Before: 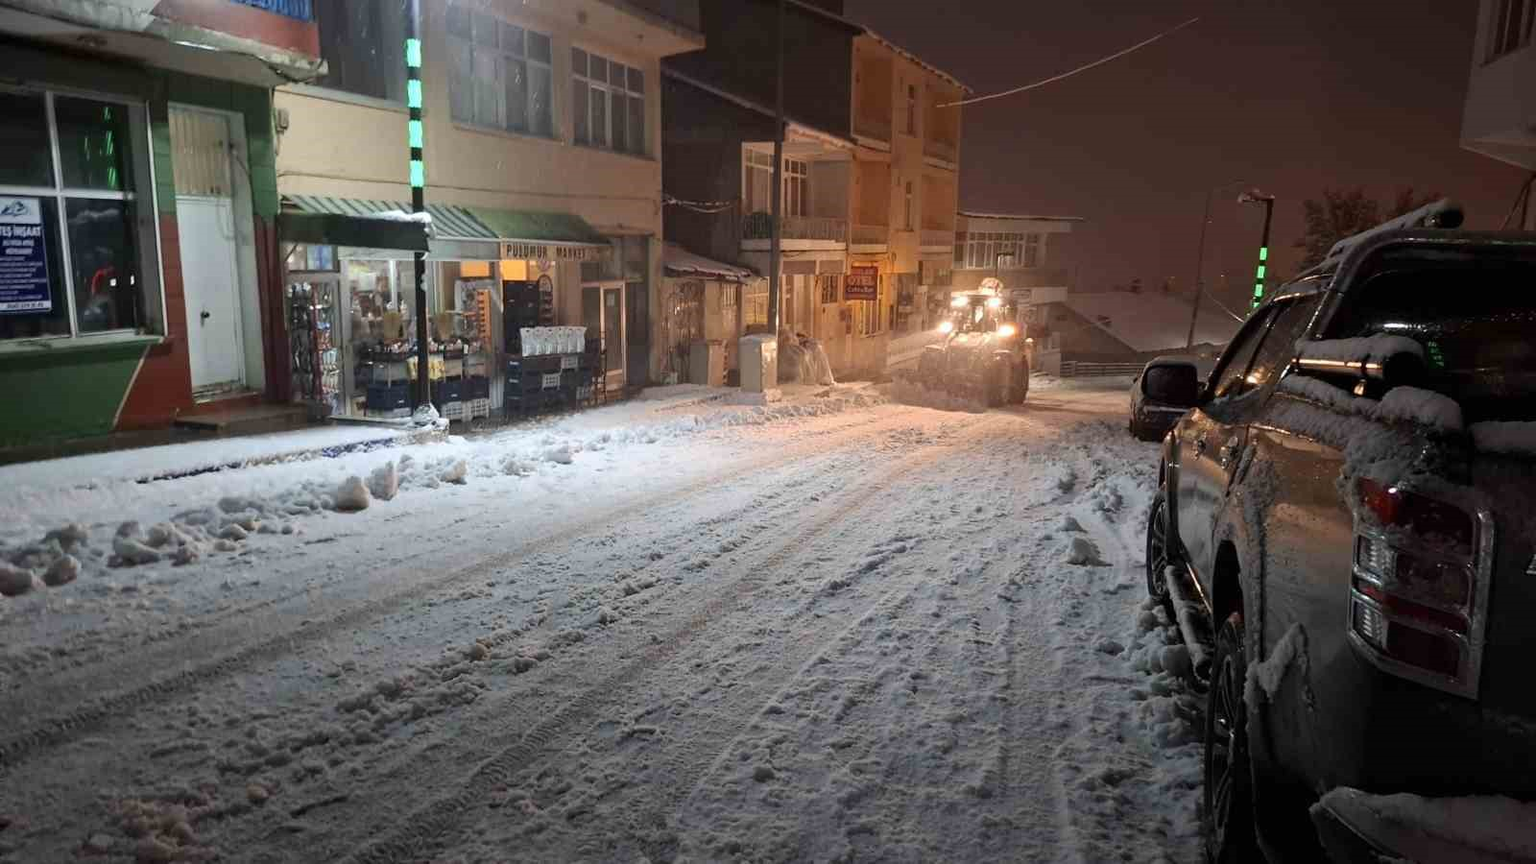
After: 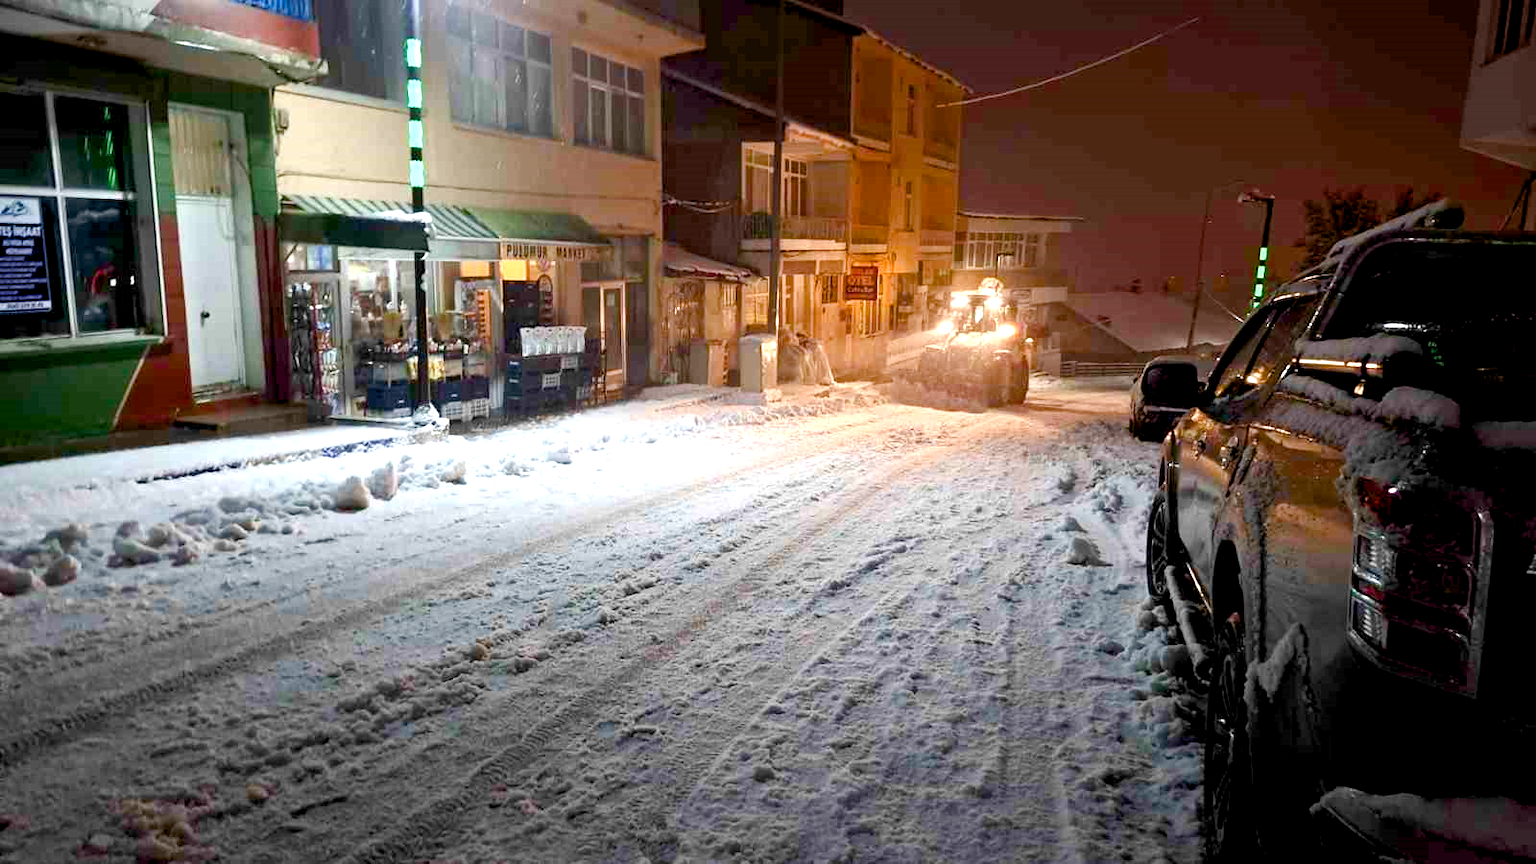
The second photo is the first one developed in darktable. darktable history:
exposure: exposure 0.556 EV, compensate highlight preservation false
color balance rgb: shadows lift › luminance -9.41%, highlights gain › luminance 17.6%, global offset › luminance -1.45%, perceptual saturation grading › highlights -17.77%, perceptual saturation grading › mid-tones 33.1%, perceptual saturation grading › shadows 50.52%, global vibrance 24.22%
